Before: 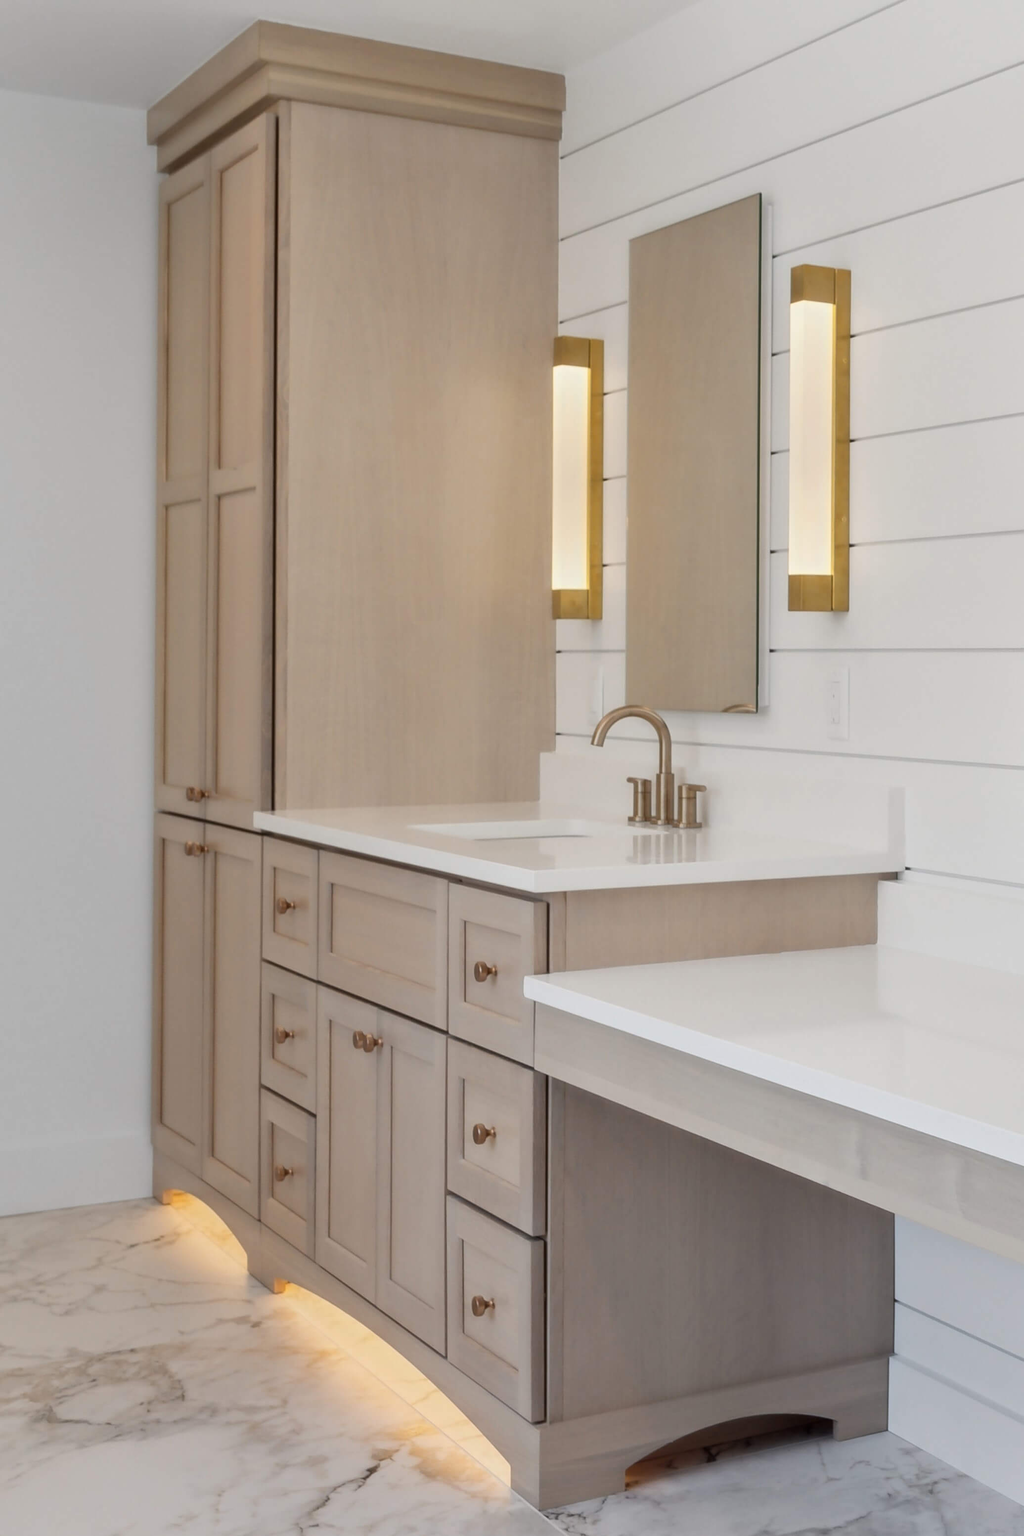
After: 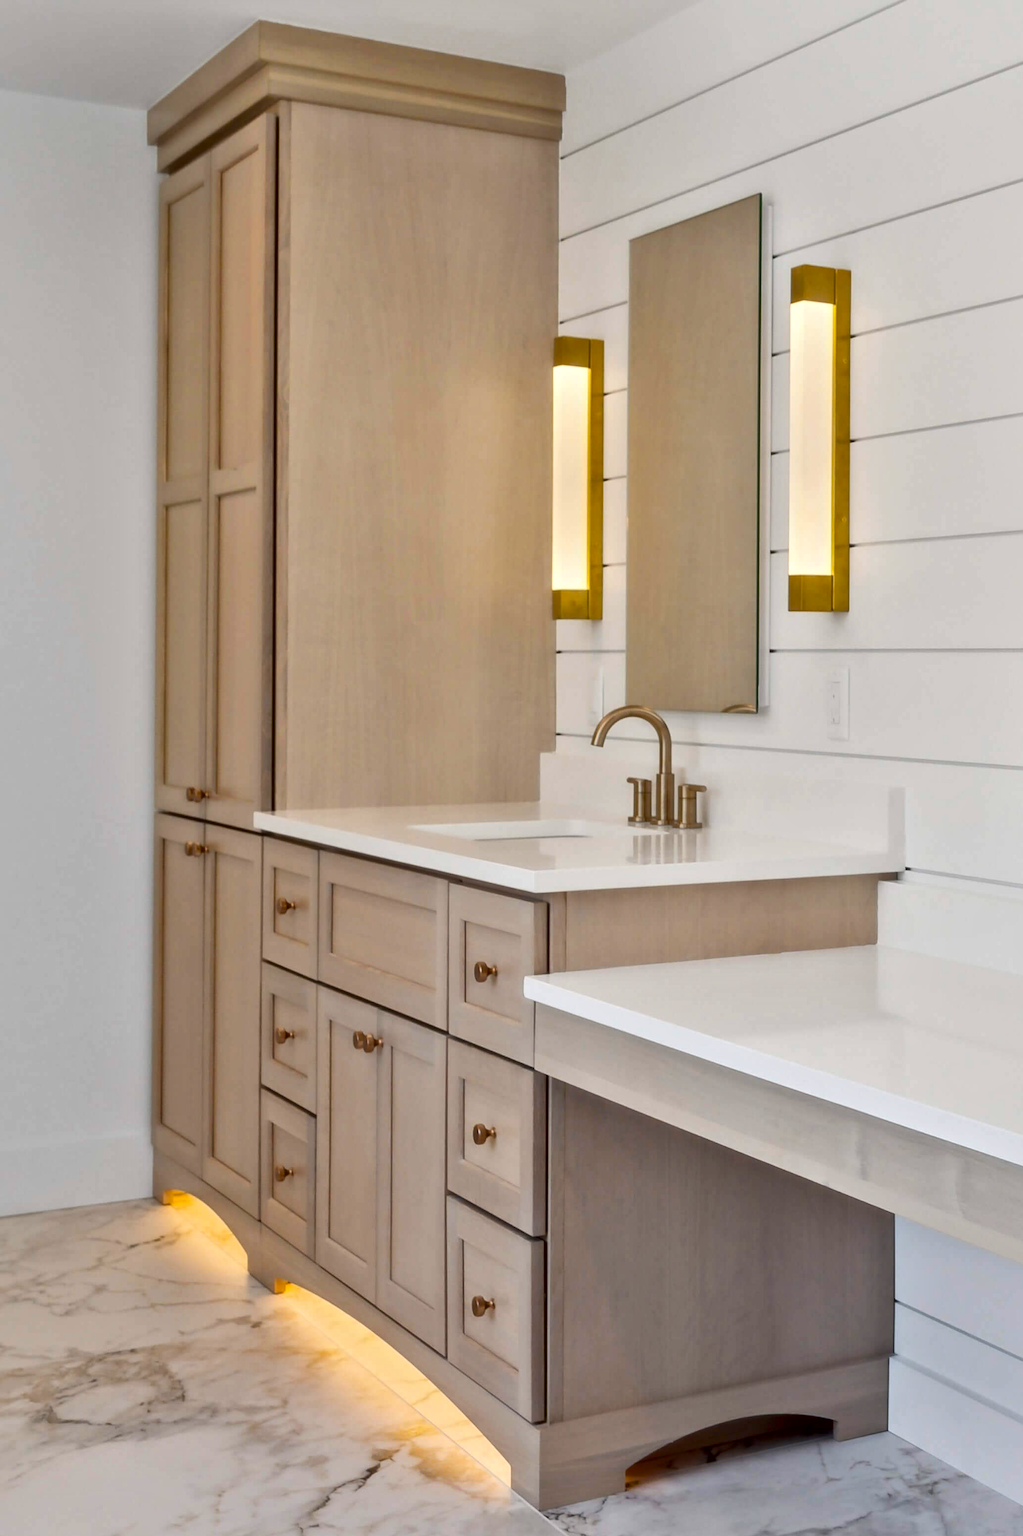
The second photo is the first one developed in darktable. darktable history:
color balance rgb: perceptual saturation grading › global saturation 40%, global vibrance 15%
local contrast: mode bilateral grid, contrast 25, coarseness 60, detail 151%, midtone range 0.2
